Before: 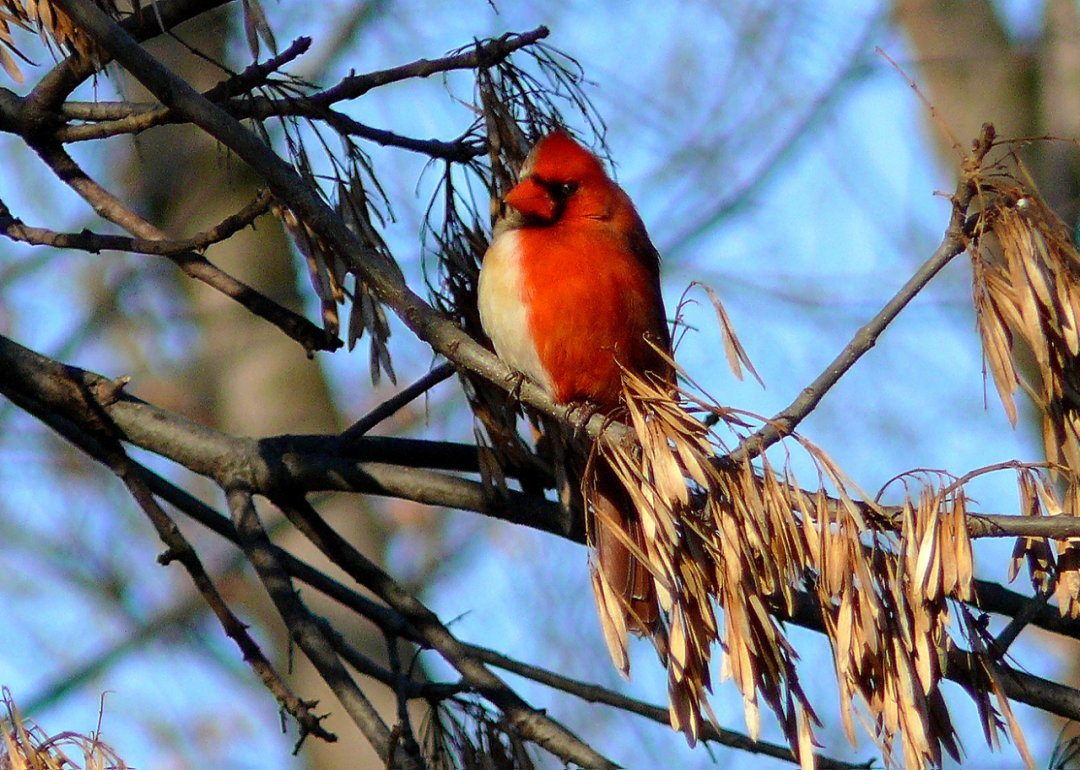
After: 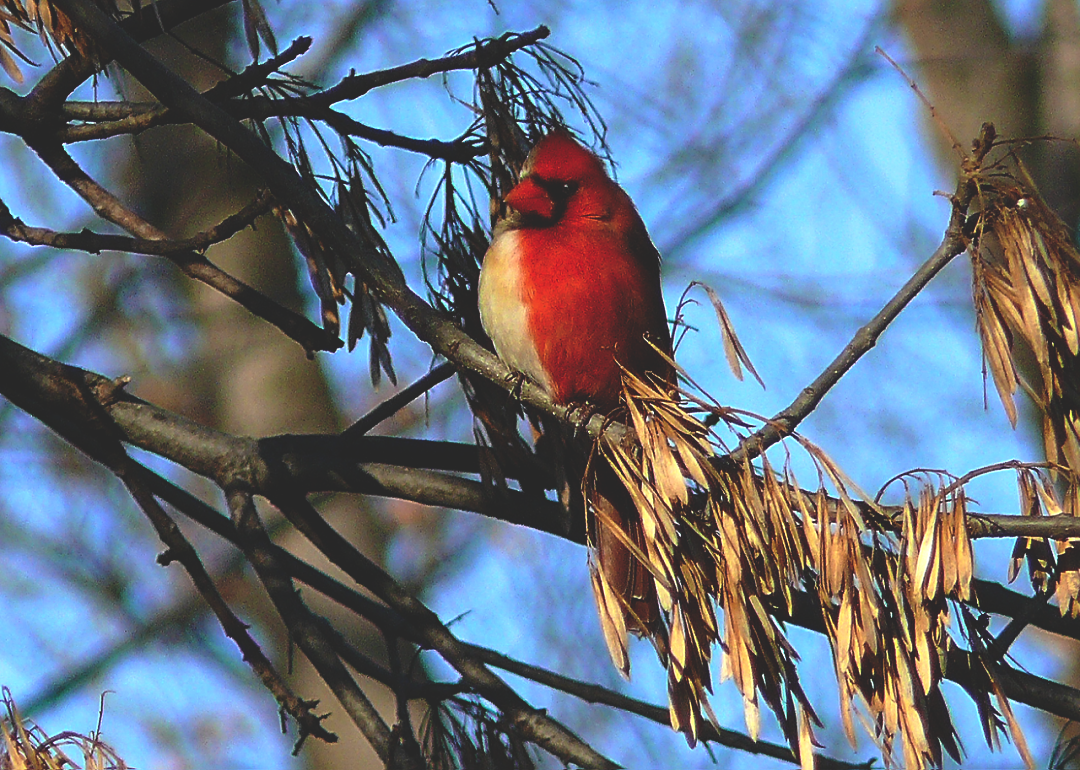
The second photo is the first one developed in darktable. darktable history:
rgb curve: curves: ch0 [(0, 0.186) (0.314, 0.284) (0.775, 0.708) (1, 1)], compensate middle gray true, preserve colors none
sharpen: on, module defaults
contrast brightness saturation: contrast 0.14
